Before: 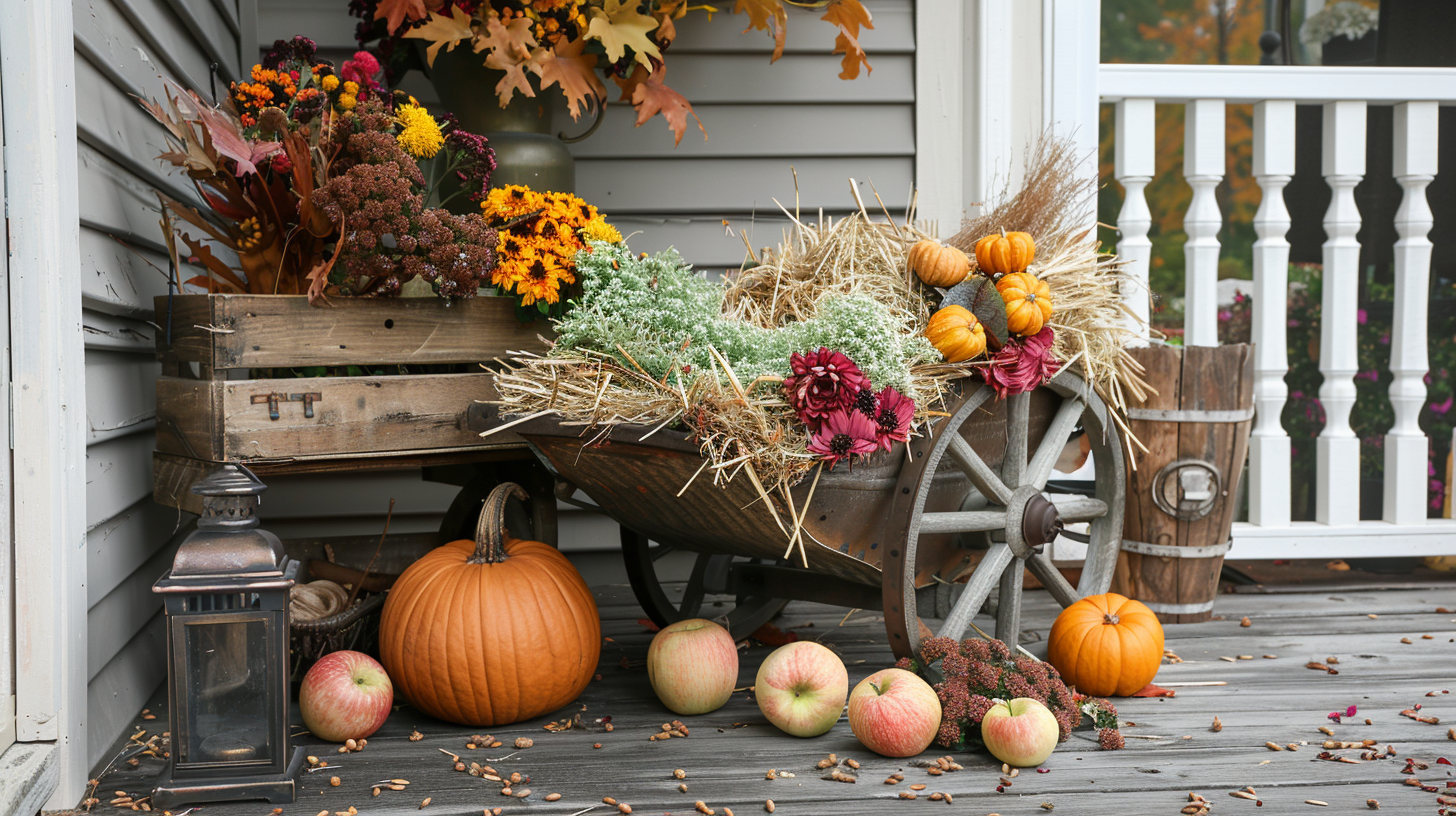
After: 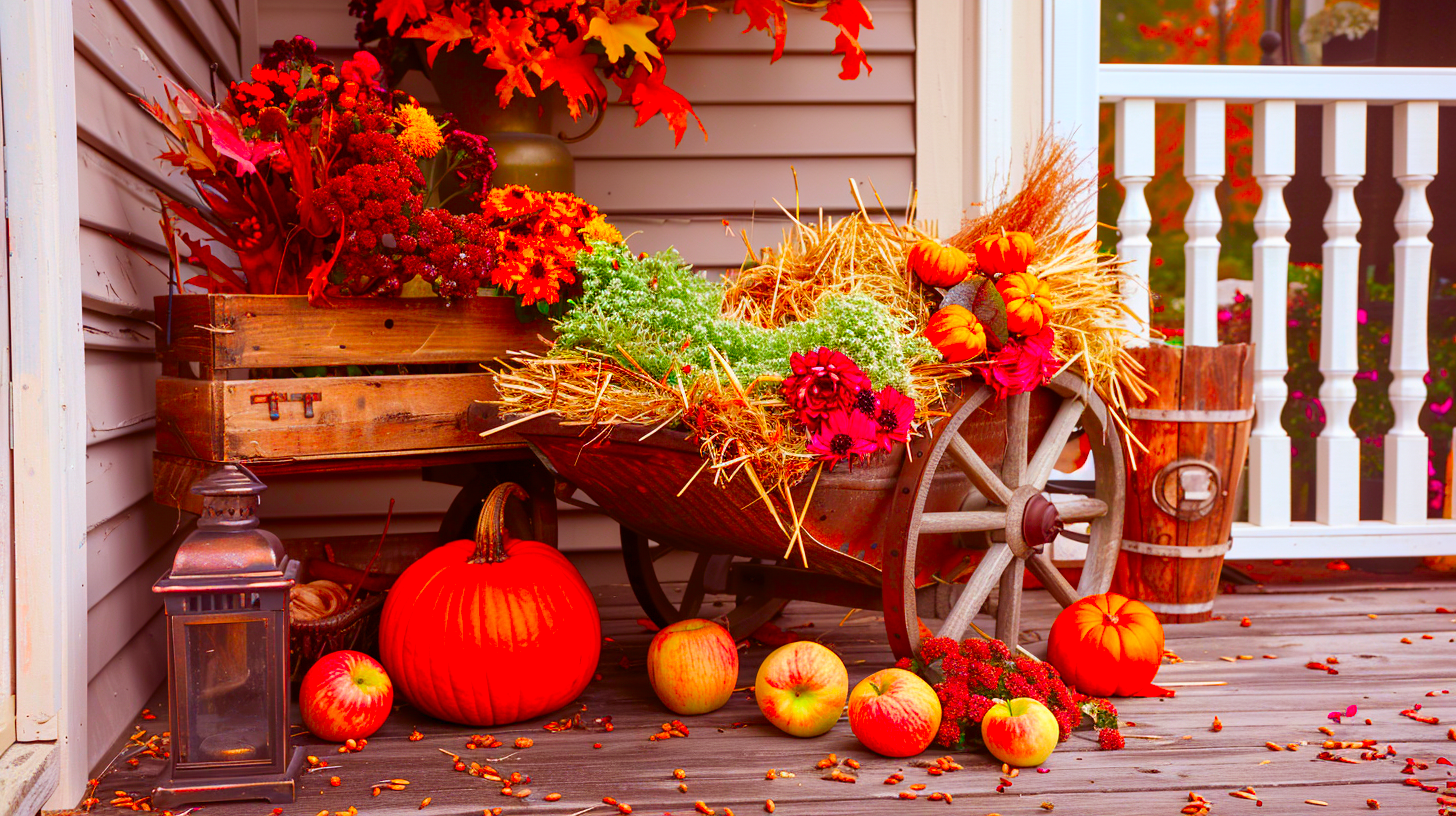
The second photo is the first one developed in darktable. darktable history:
color correction: saturation 3
rgb levels: mode RGB, independent channels, levels [[0, 0.474, 1], [0, 0.5, 1], [0, 0.5, 1]]
